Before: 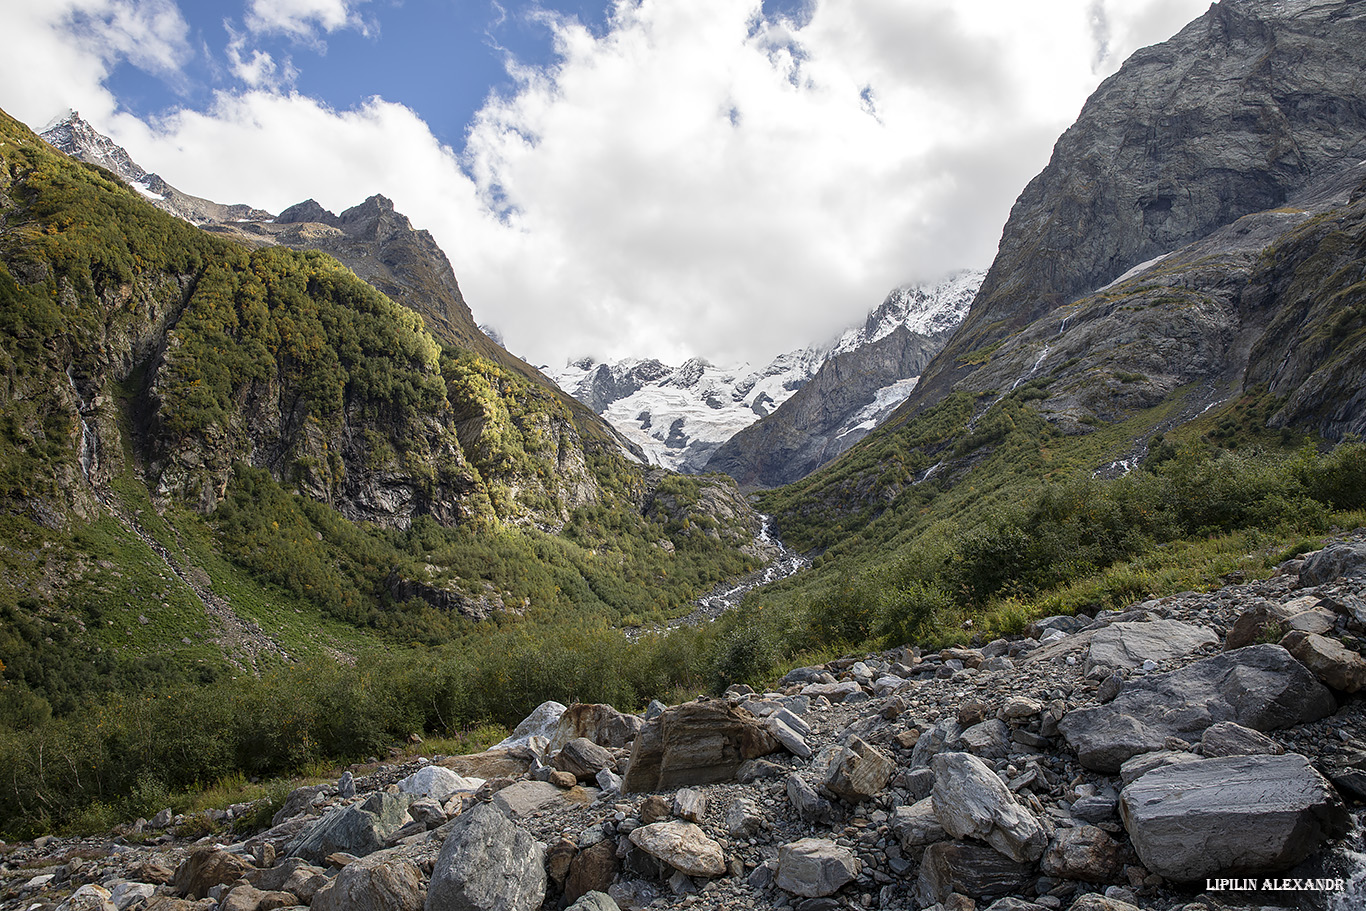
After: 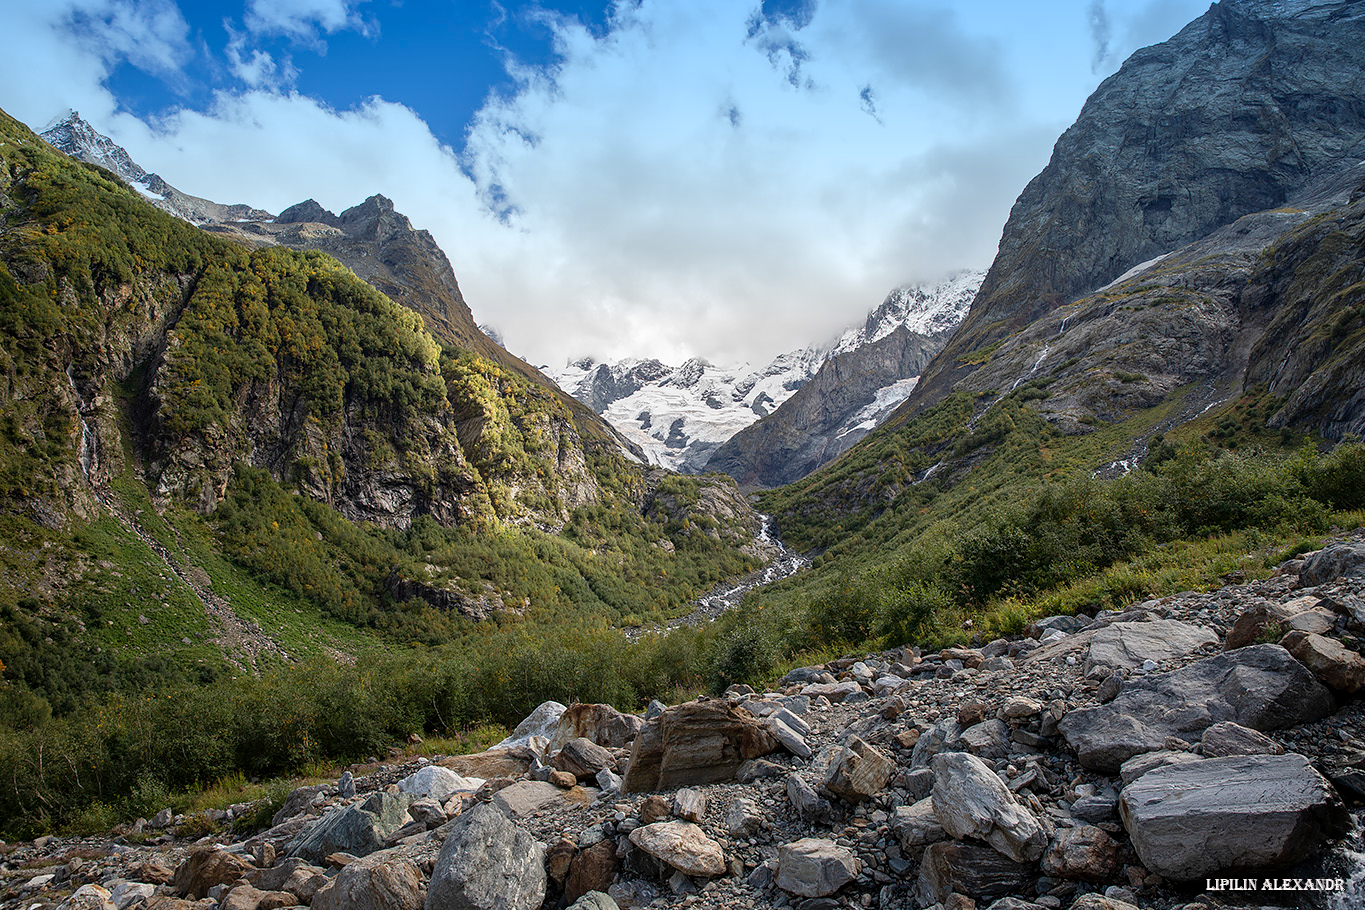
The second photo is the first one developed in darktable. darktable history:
graduated density: density 2.02 EV, hardness 44%, rotation 0.374°, offset 8.21, hue 208.8°, saturation 97%
